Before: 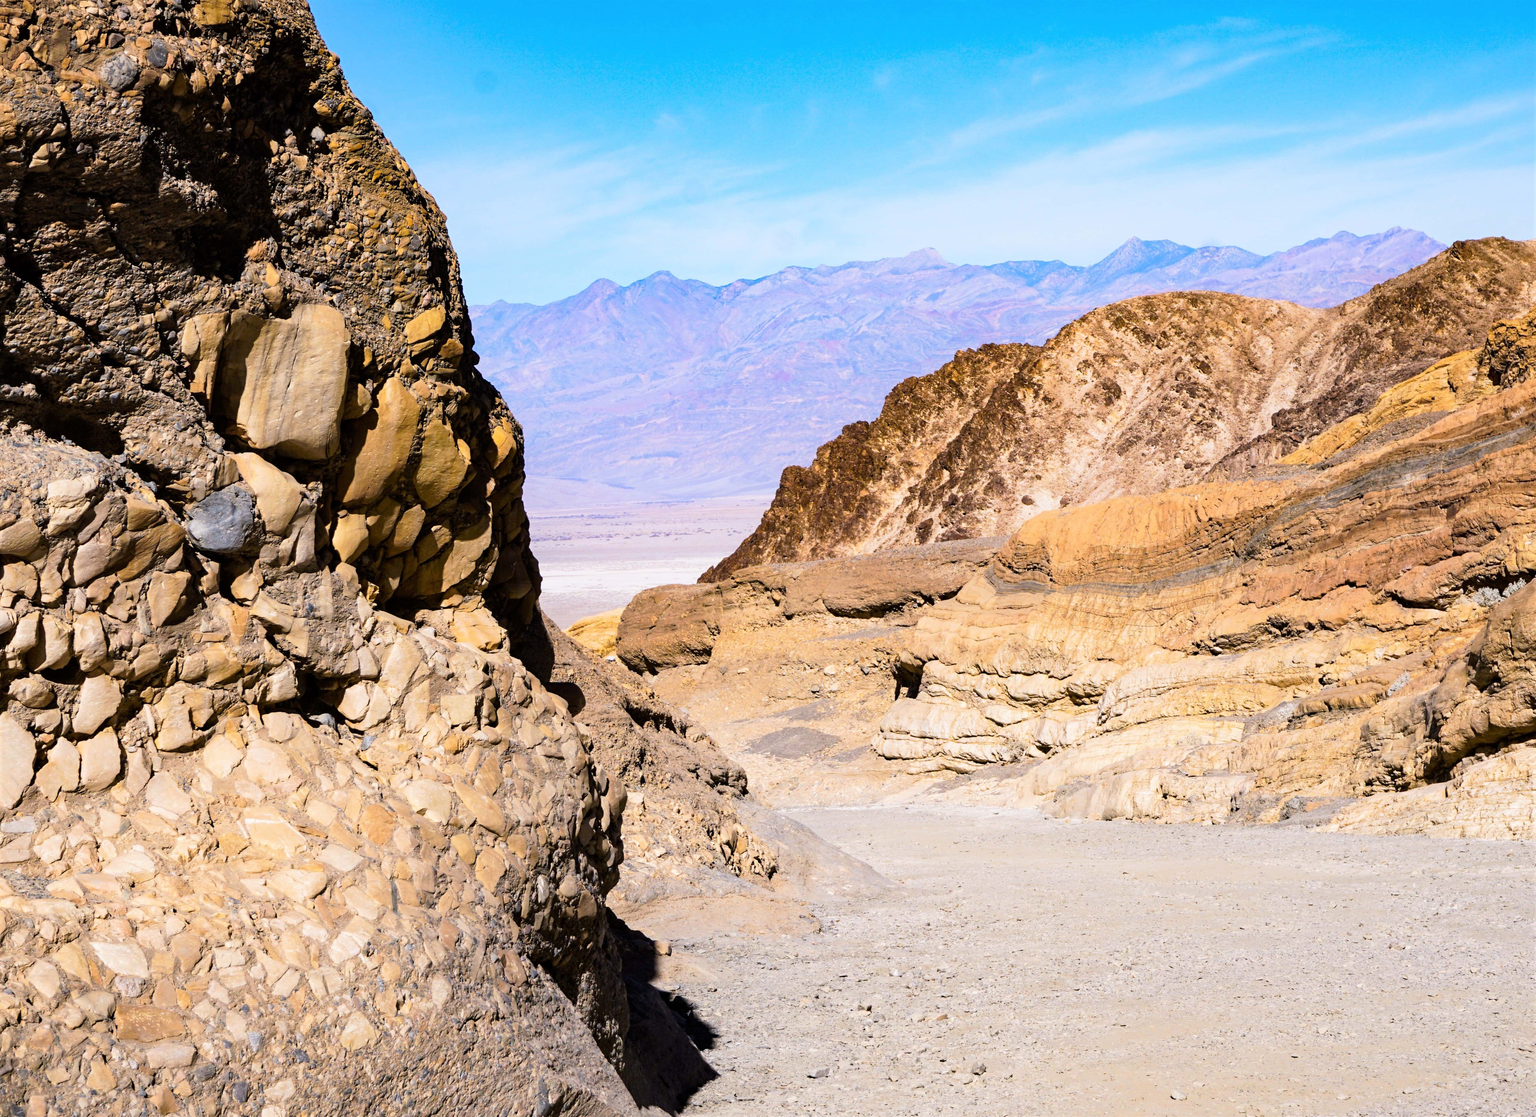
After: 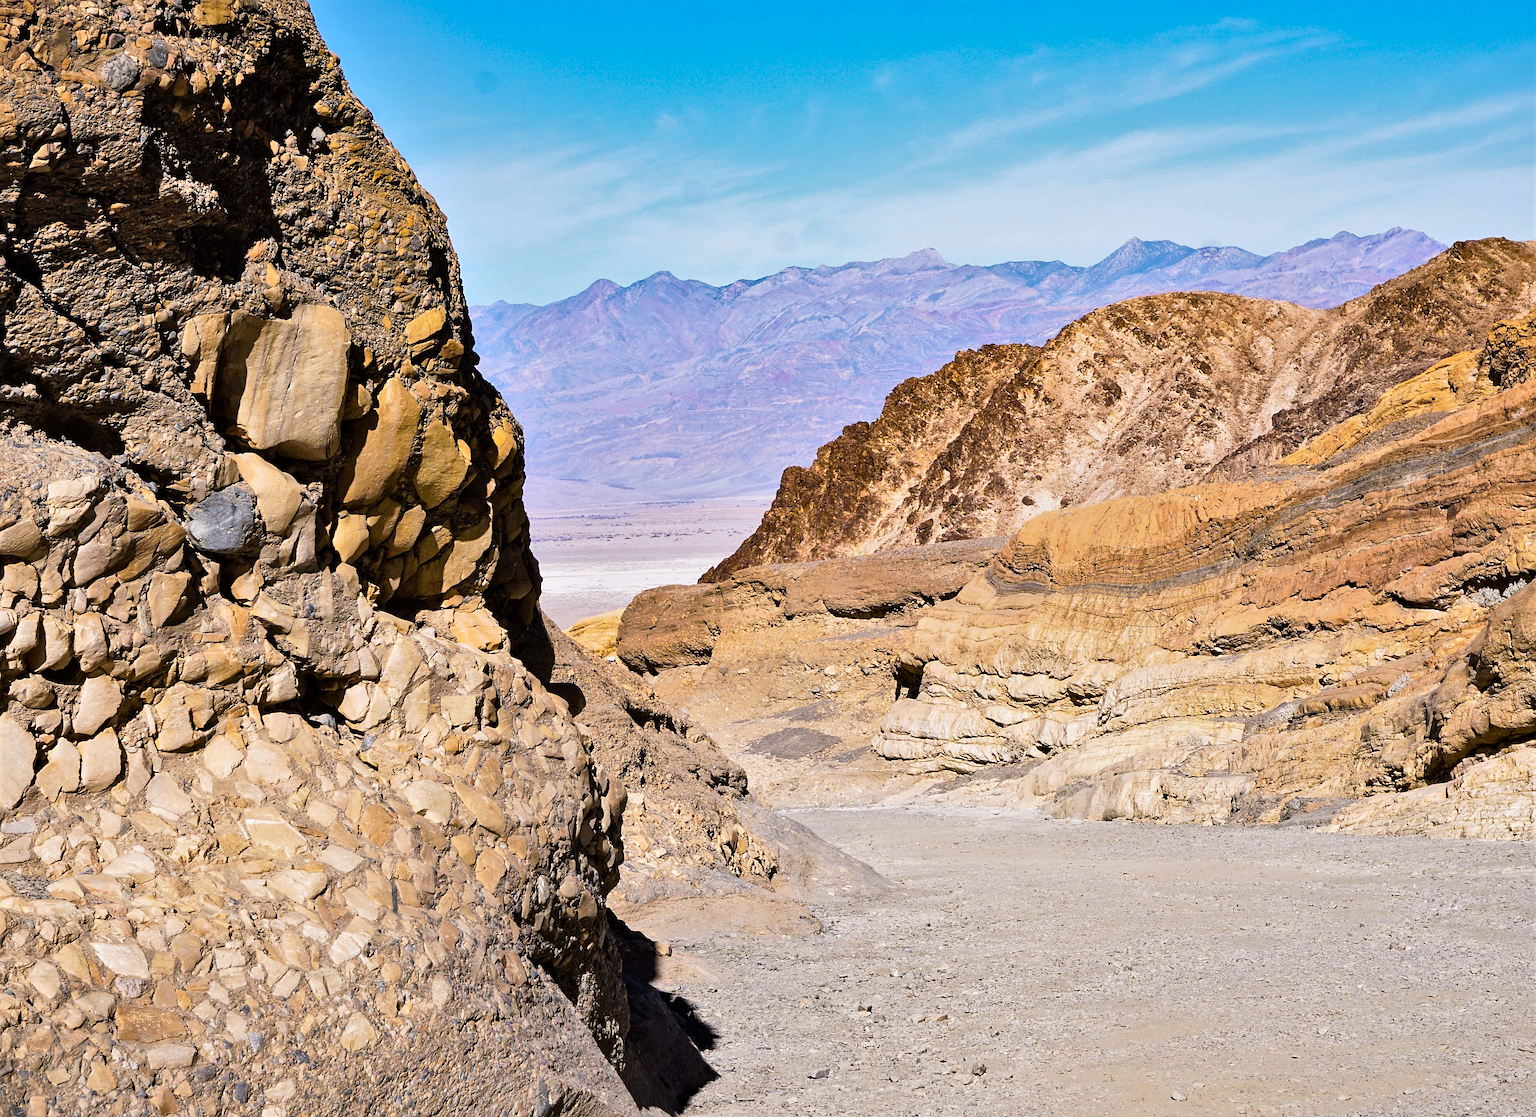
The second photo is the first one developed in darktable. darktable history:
sharpen: radius 2.531, amount 0.628
shadows and highlights: highlights color adjustment 0%, soften with gaussian
